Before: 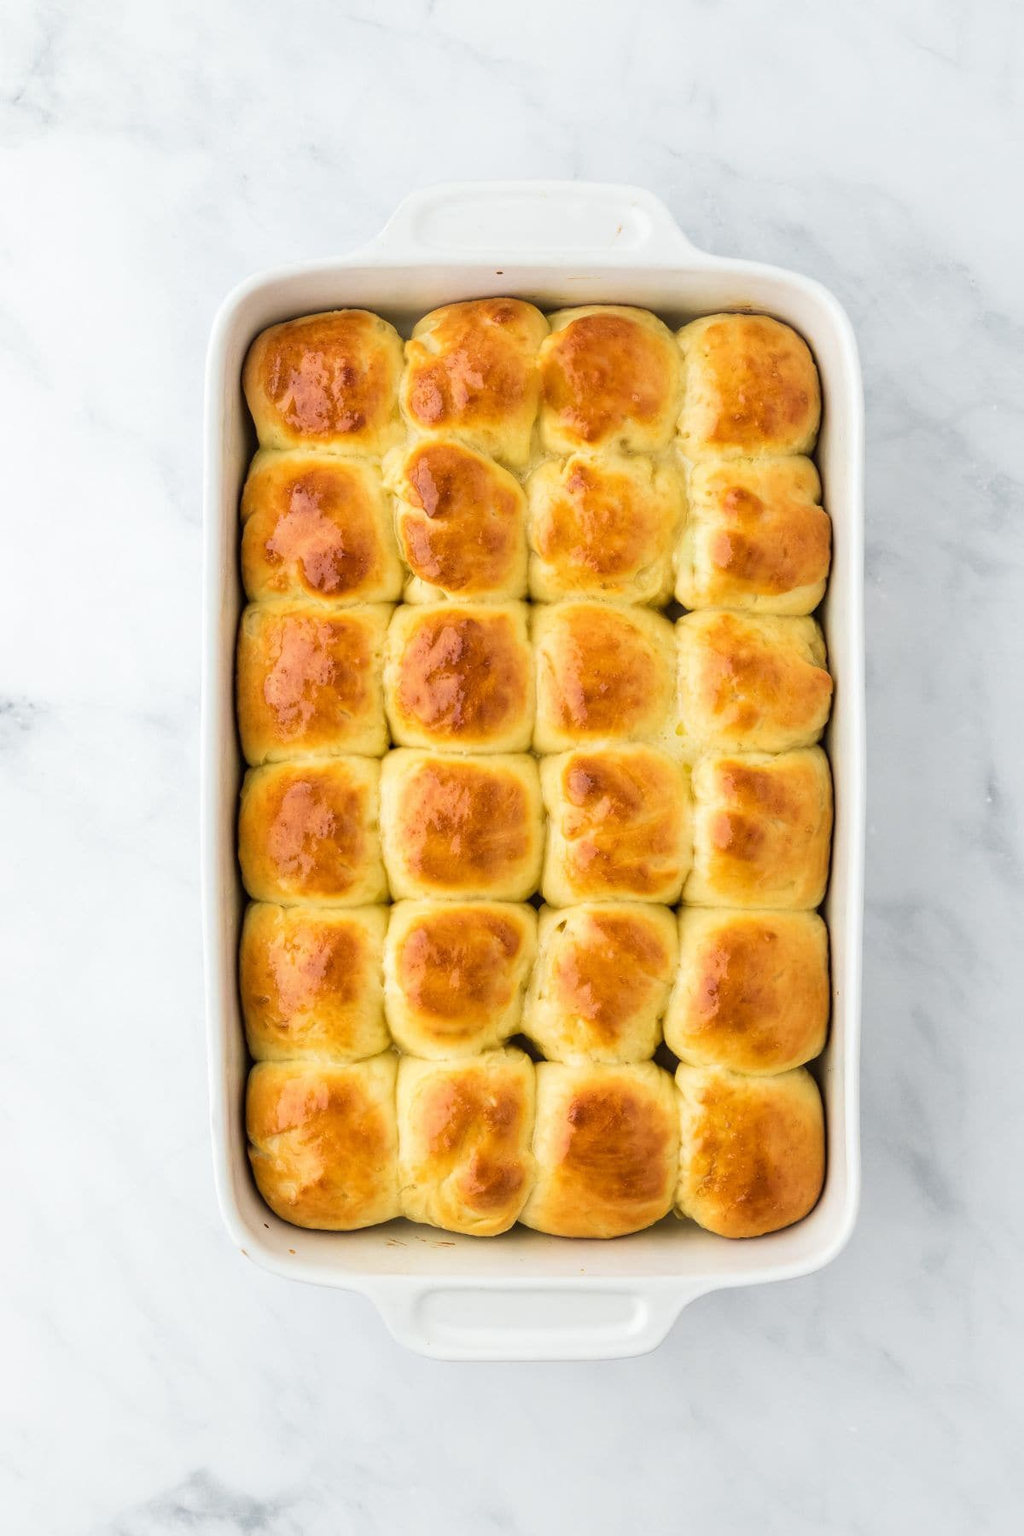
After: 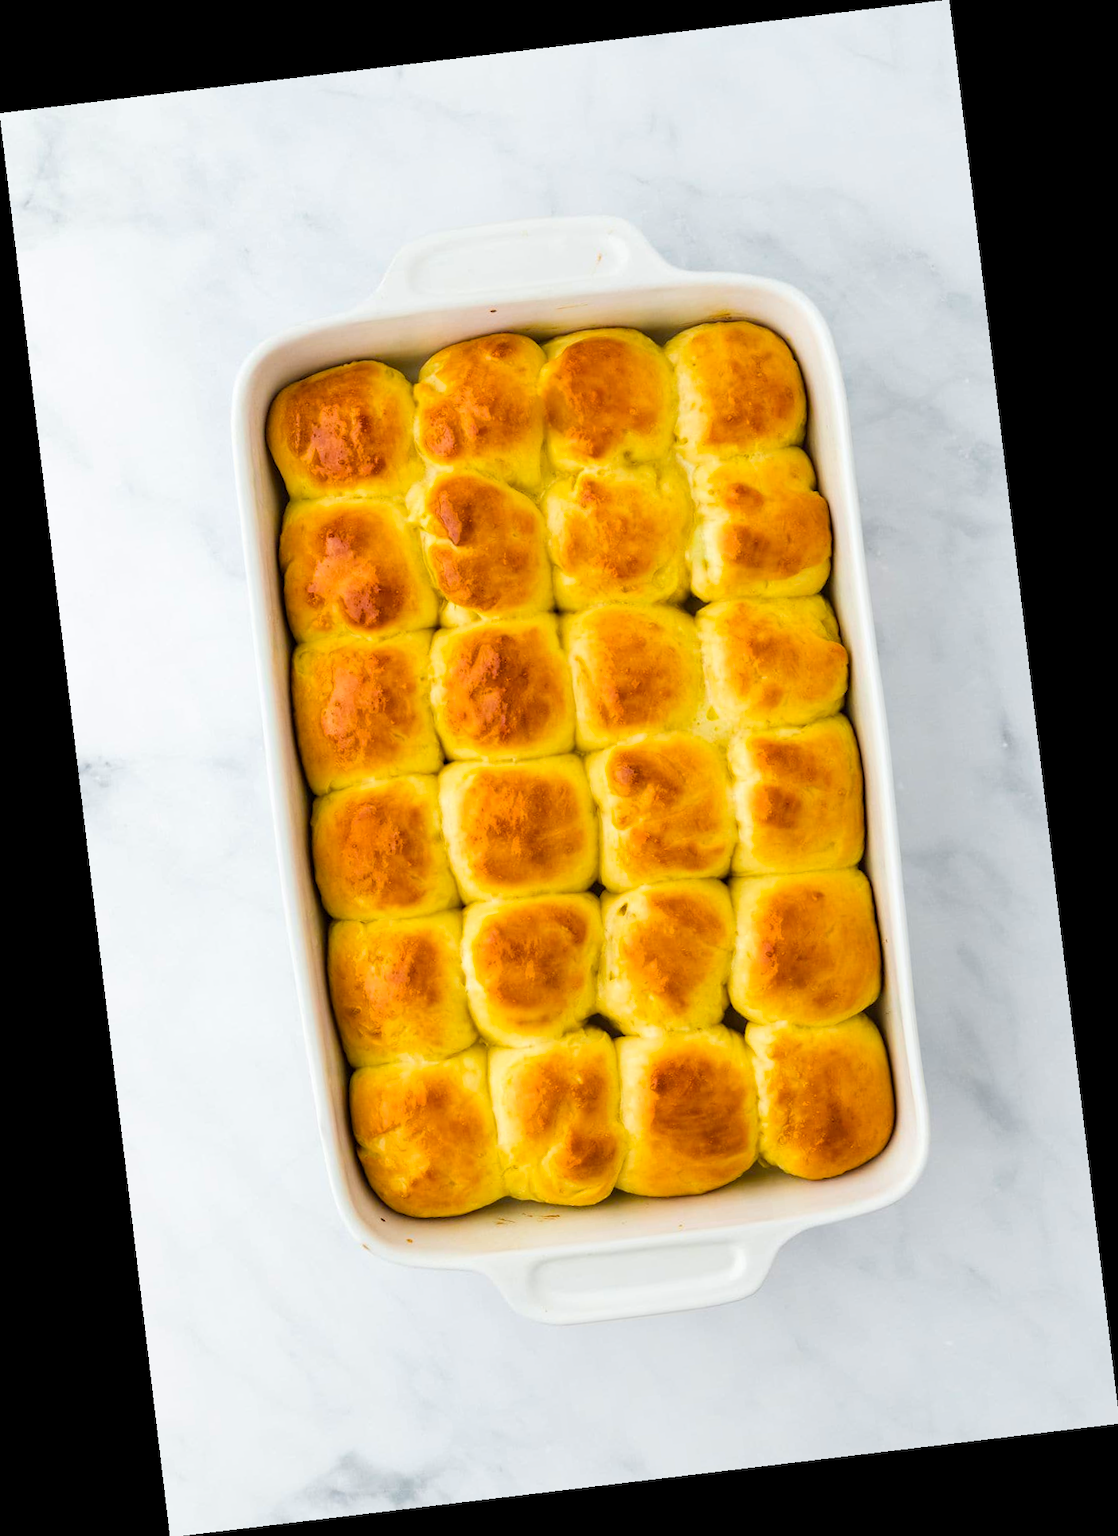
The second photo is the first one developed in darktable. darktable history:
rotate and perspective: rotation -6.83°, automatic cropping off
color balance rgb: perceptual saturation grading › global saturation 30%, global vibrance 20%
